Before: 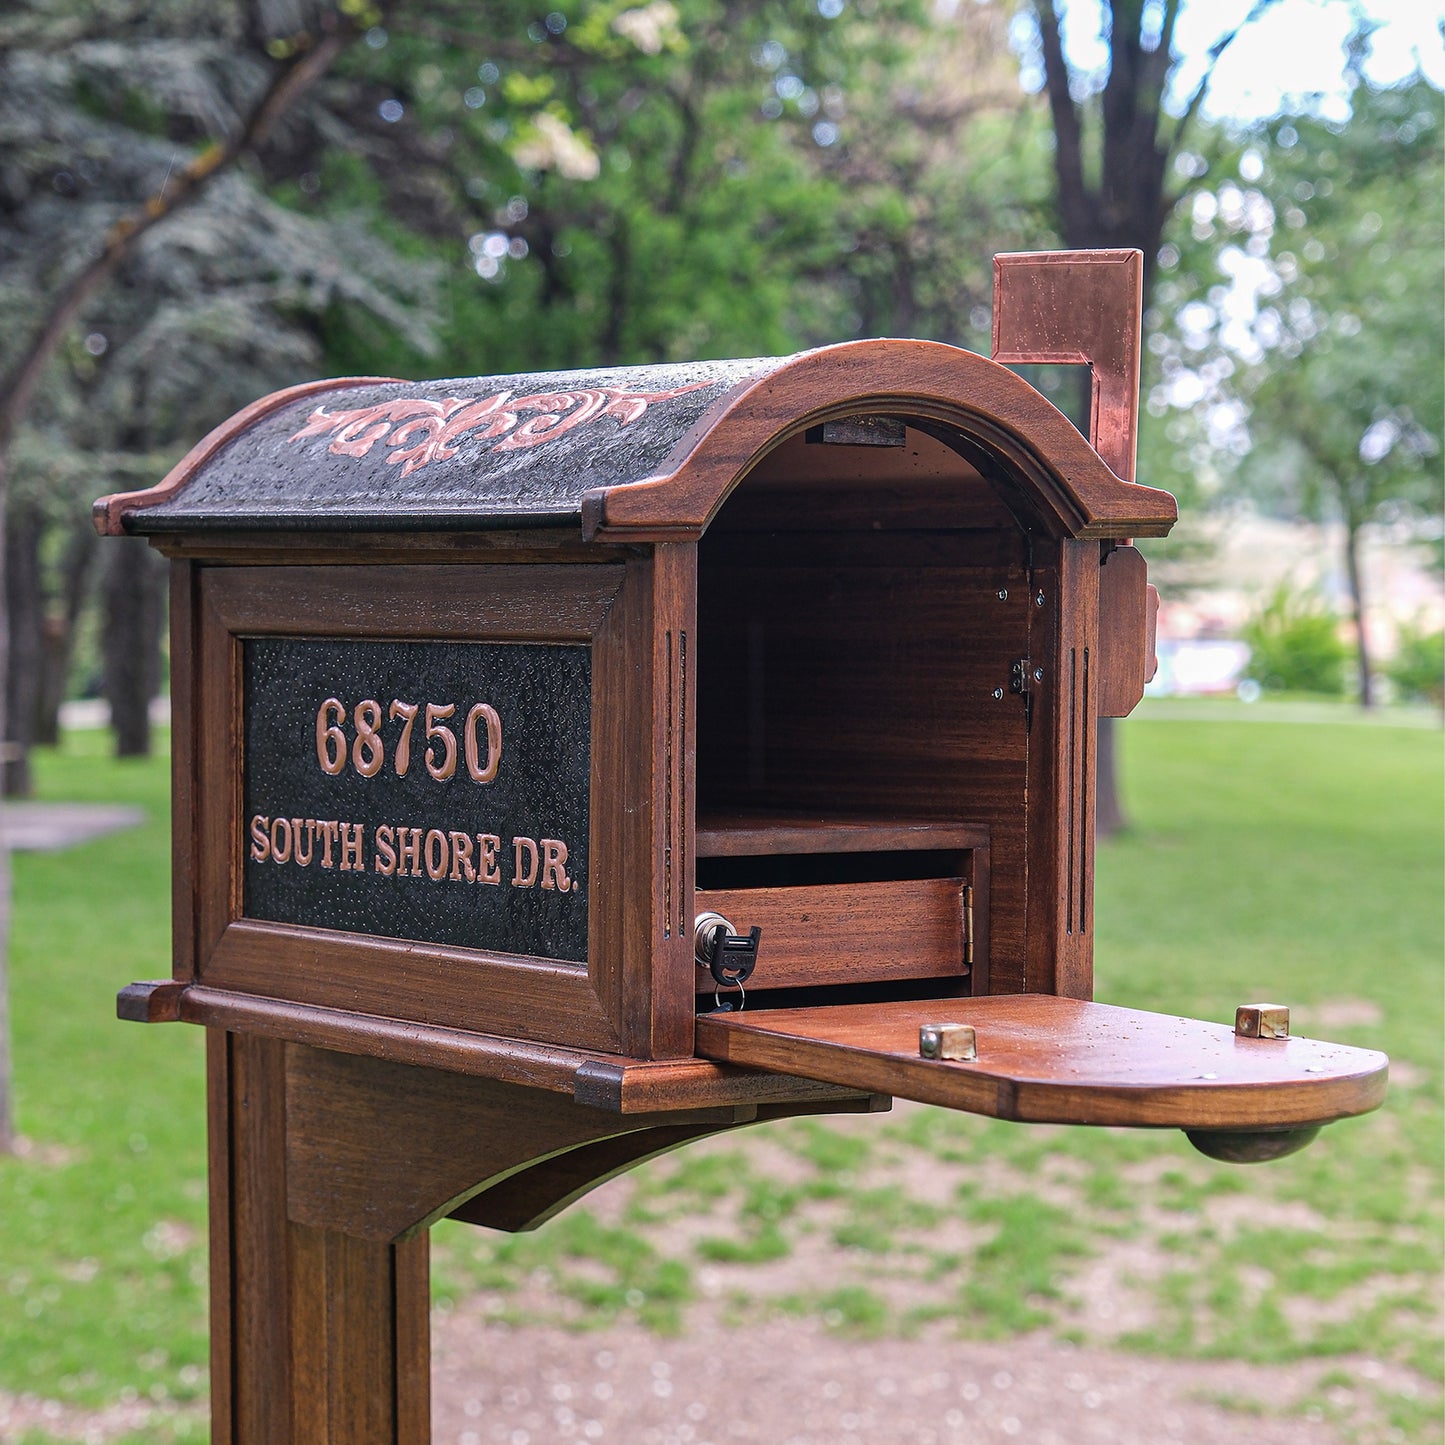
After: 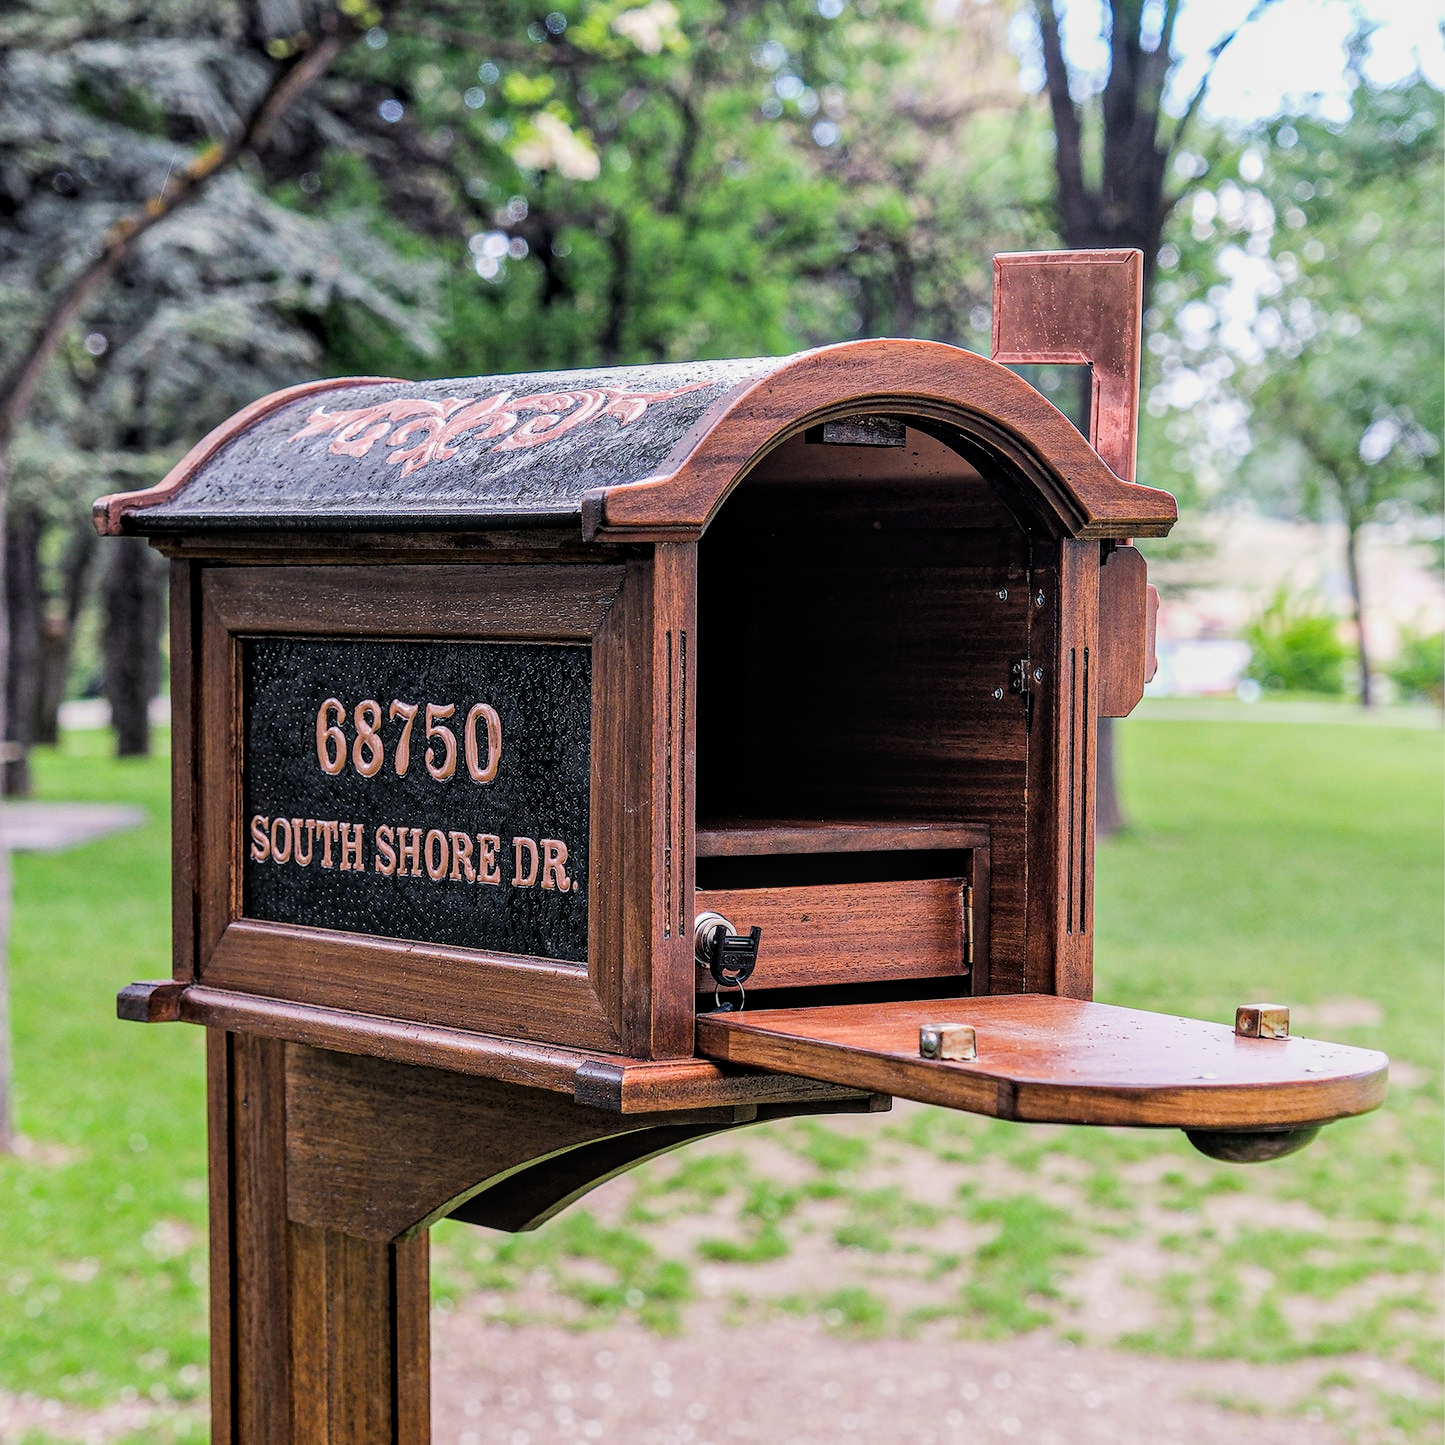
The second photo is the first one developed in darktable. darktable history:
filmic rgb: black relative exposure -5 EV, hardness 2.88, contrast 1.2, highlights saturation mix -30%
exposure: black level correction 0, exposure 0.5 EV, compensate highlight preservation false
color balance rgb: perceptual saturation grading › global saturation 10%, global vibrance 10%
local contrast: on, module defaults
